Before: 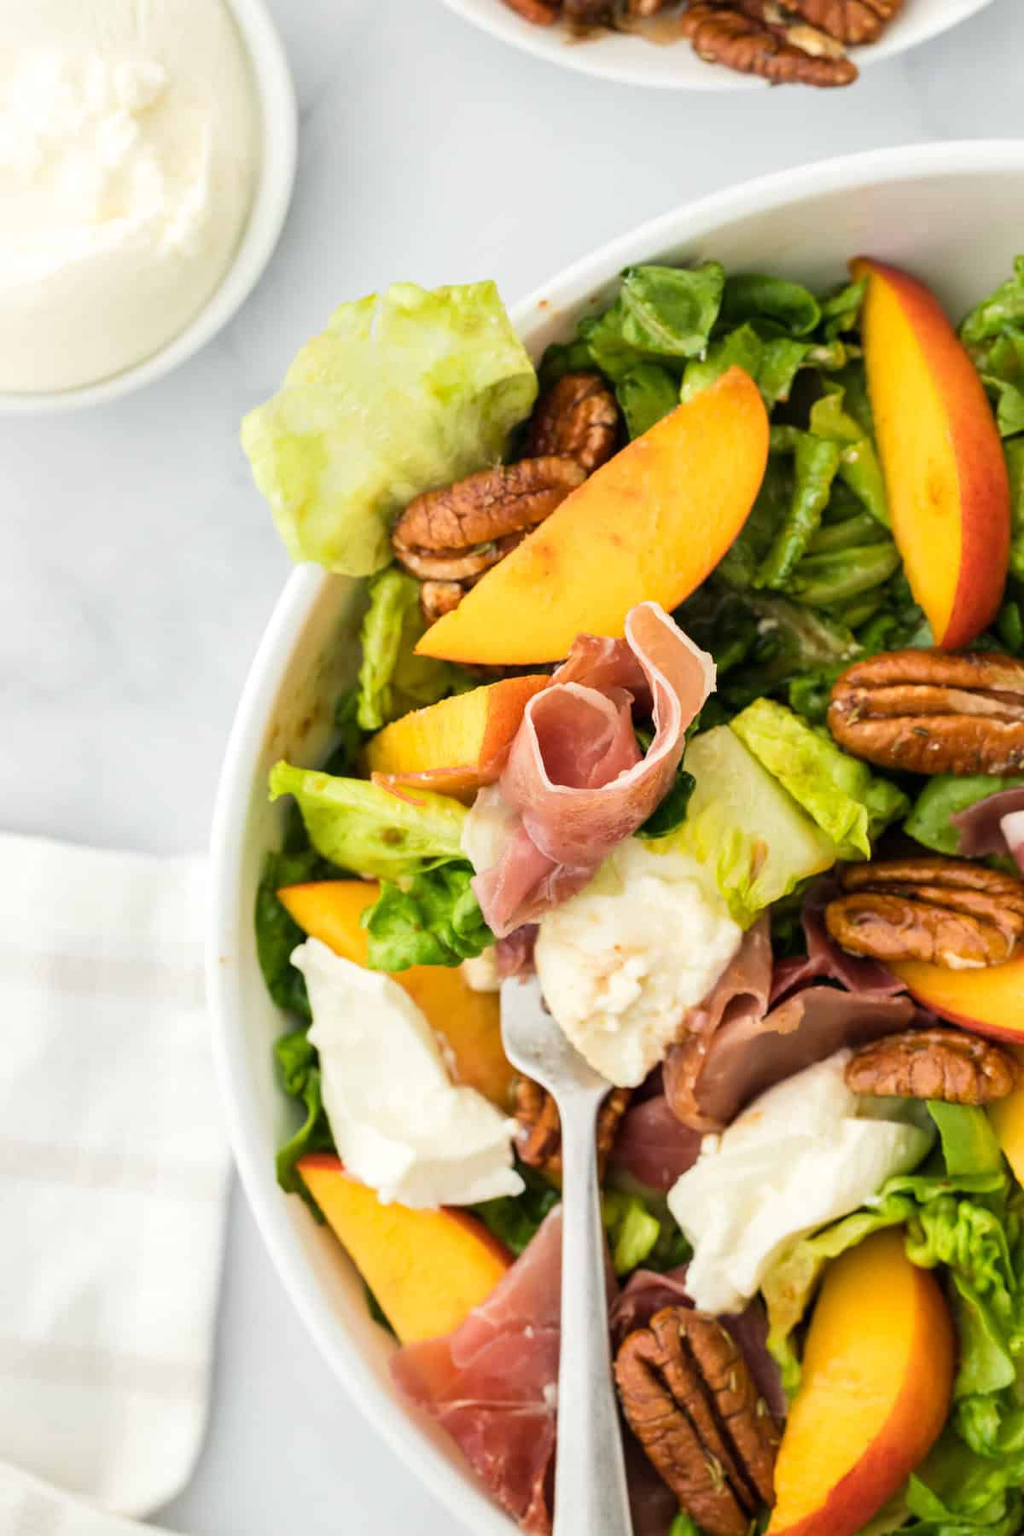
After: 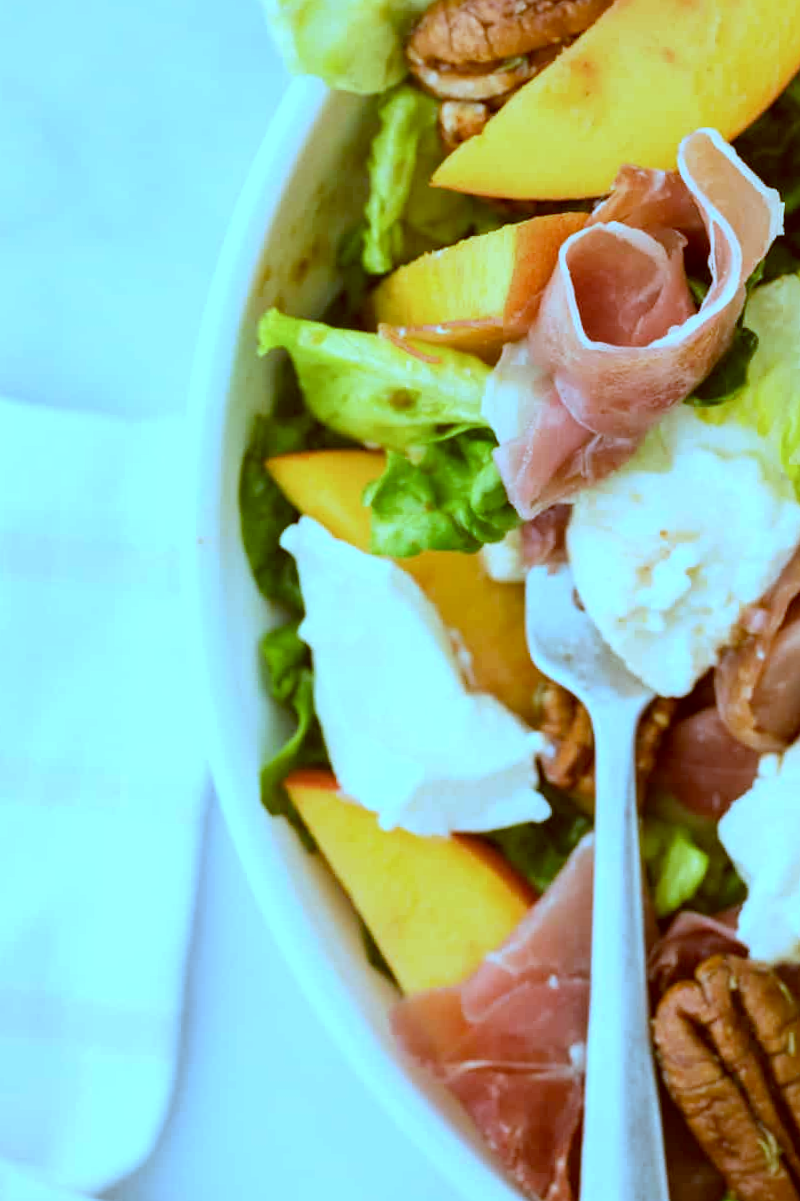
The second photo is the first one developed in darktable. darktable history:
white balance: red 0.871, blue 1.249
color correction: highlights a* -14.62, highlights b* -16.22, shadows a* 10.12, shadows b* 29.4
crop and rotate: angle -0.82°, left 3.85%, top 31.828%, right 27.992%
